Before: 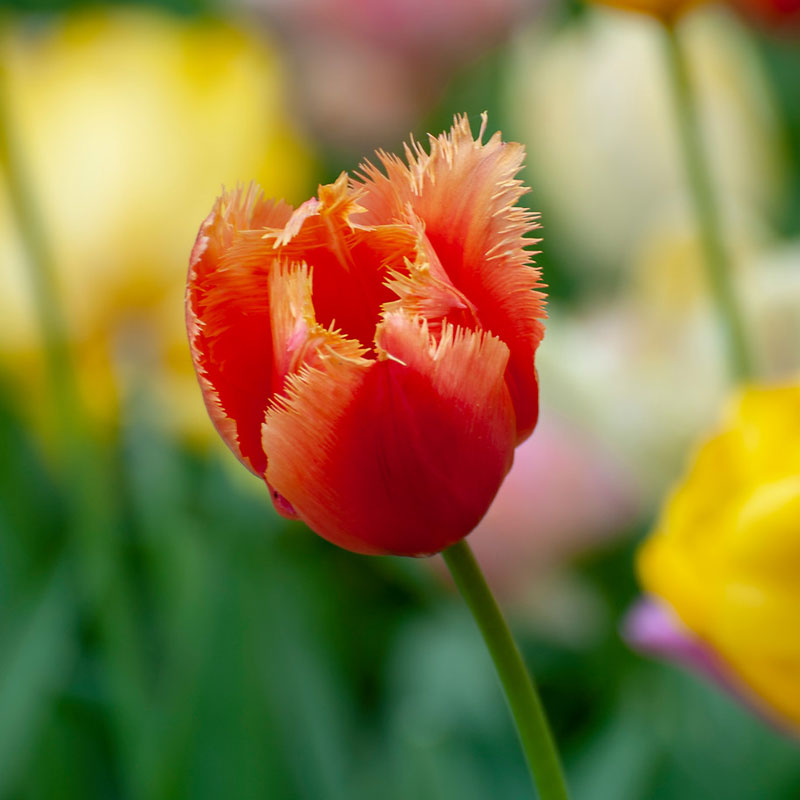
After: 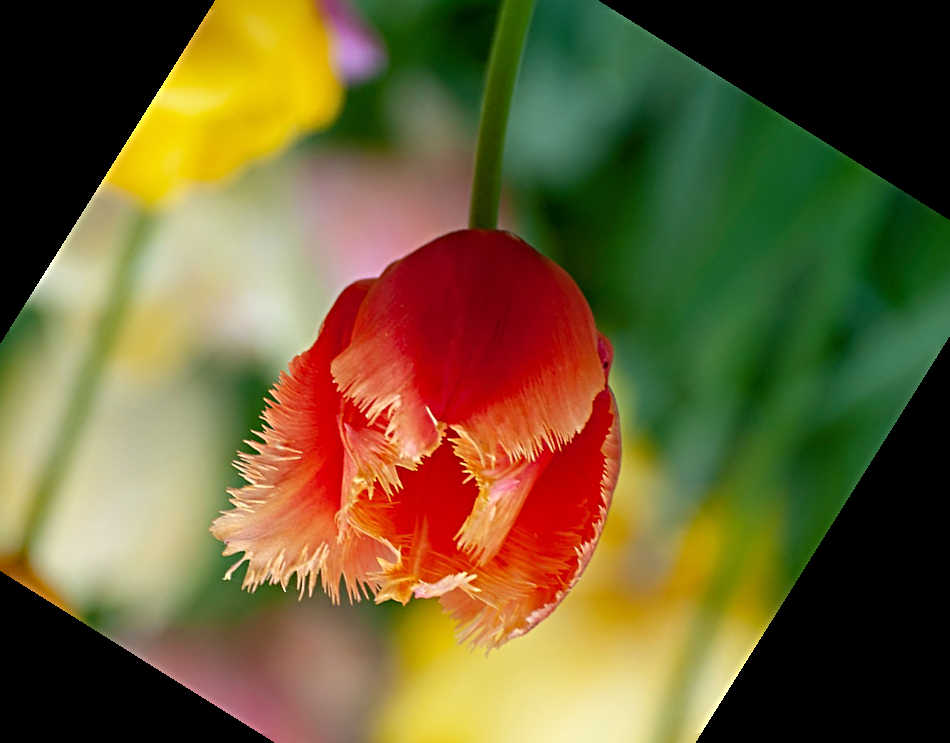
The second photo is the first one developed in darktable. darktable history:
sharpen: radius 3.955
crop and rotate: angle 147.97°, left 9.181%, top 15.612%, right 4.59%, bottom 16.992%
